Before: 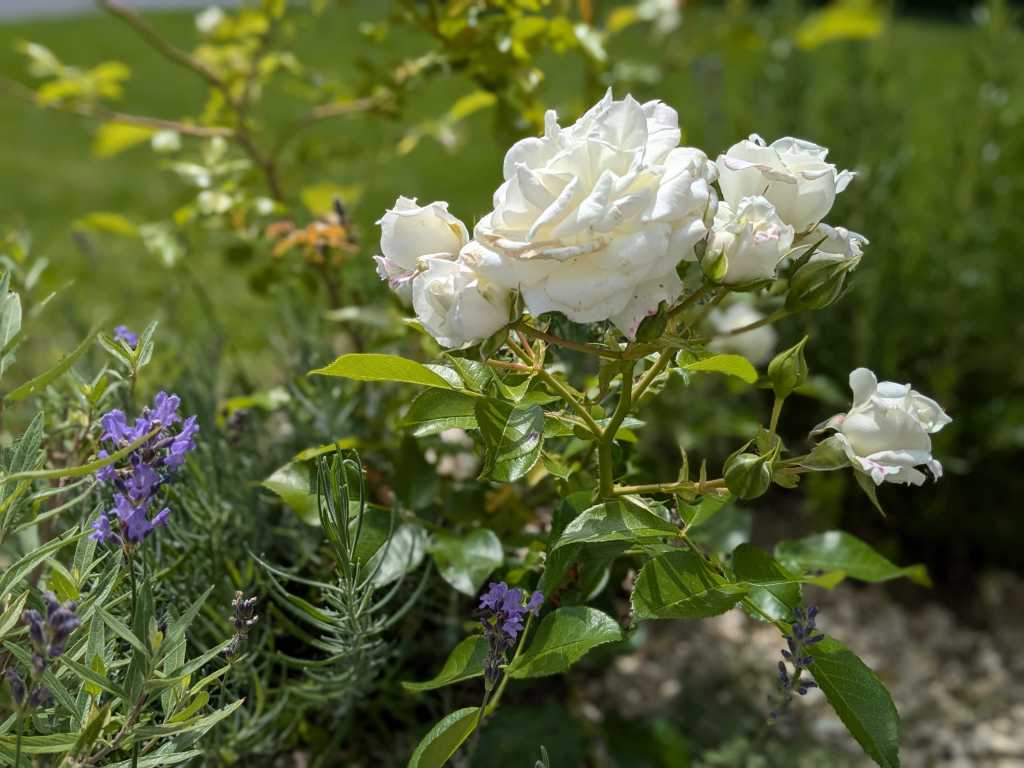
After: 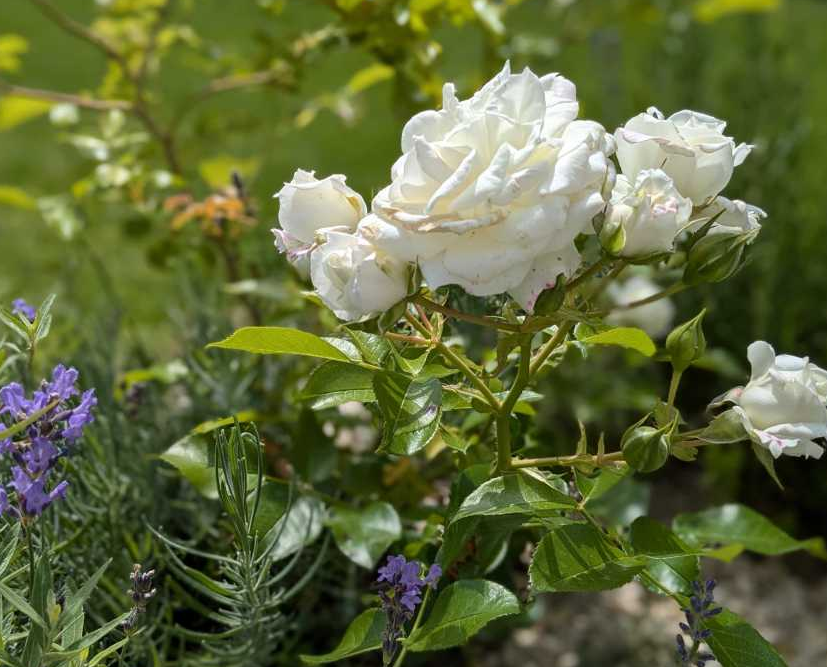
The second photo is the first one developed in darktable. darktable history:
crop: left 10.002%, top 3.584%, right 9.188%, bottom 9.472%
exposure: compensate exposure bias true, compensate highlight preservation false
